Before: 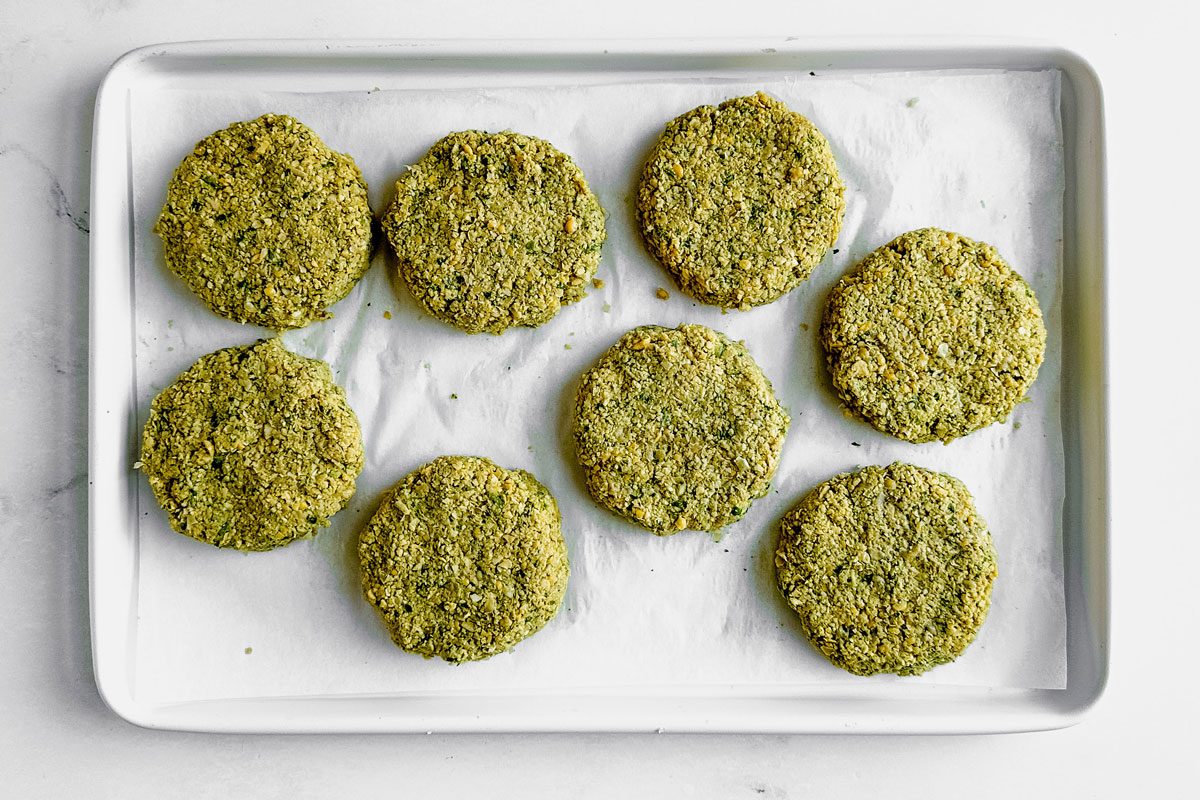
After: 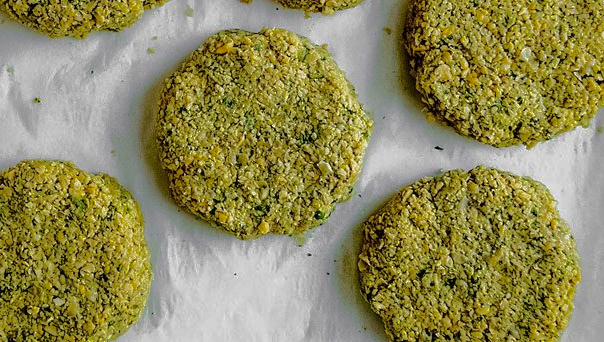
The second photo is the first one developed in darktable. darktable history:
crop: left 34.756%, top 37.088%, right 14.842%, bottom 20.076%
shadows and highlights: shadows -19.2, highlights -73.31
